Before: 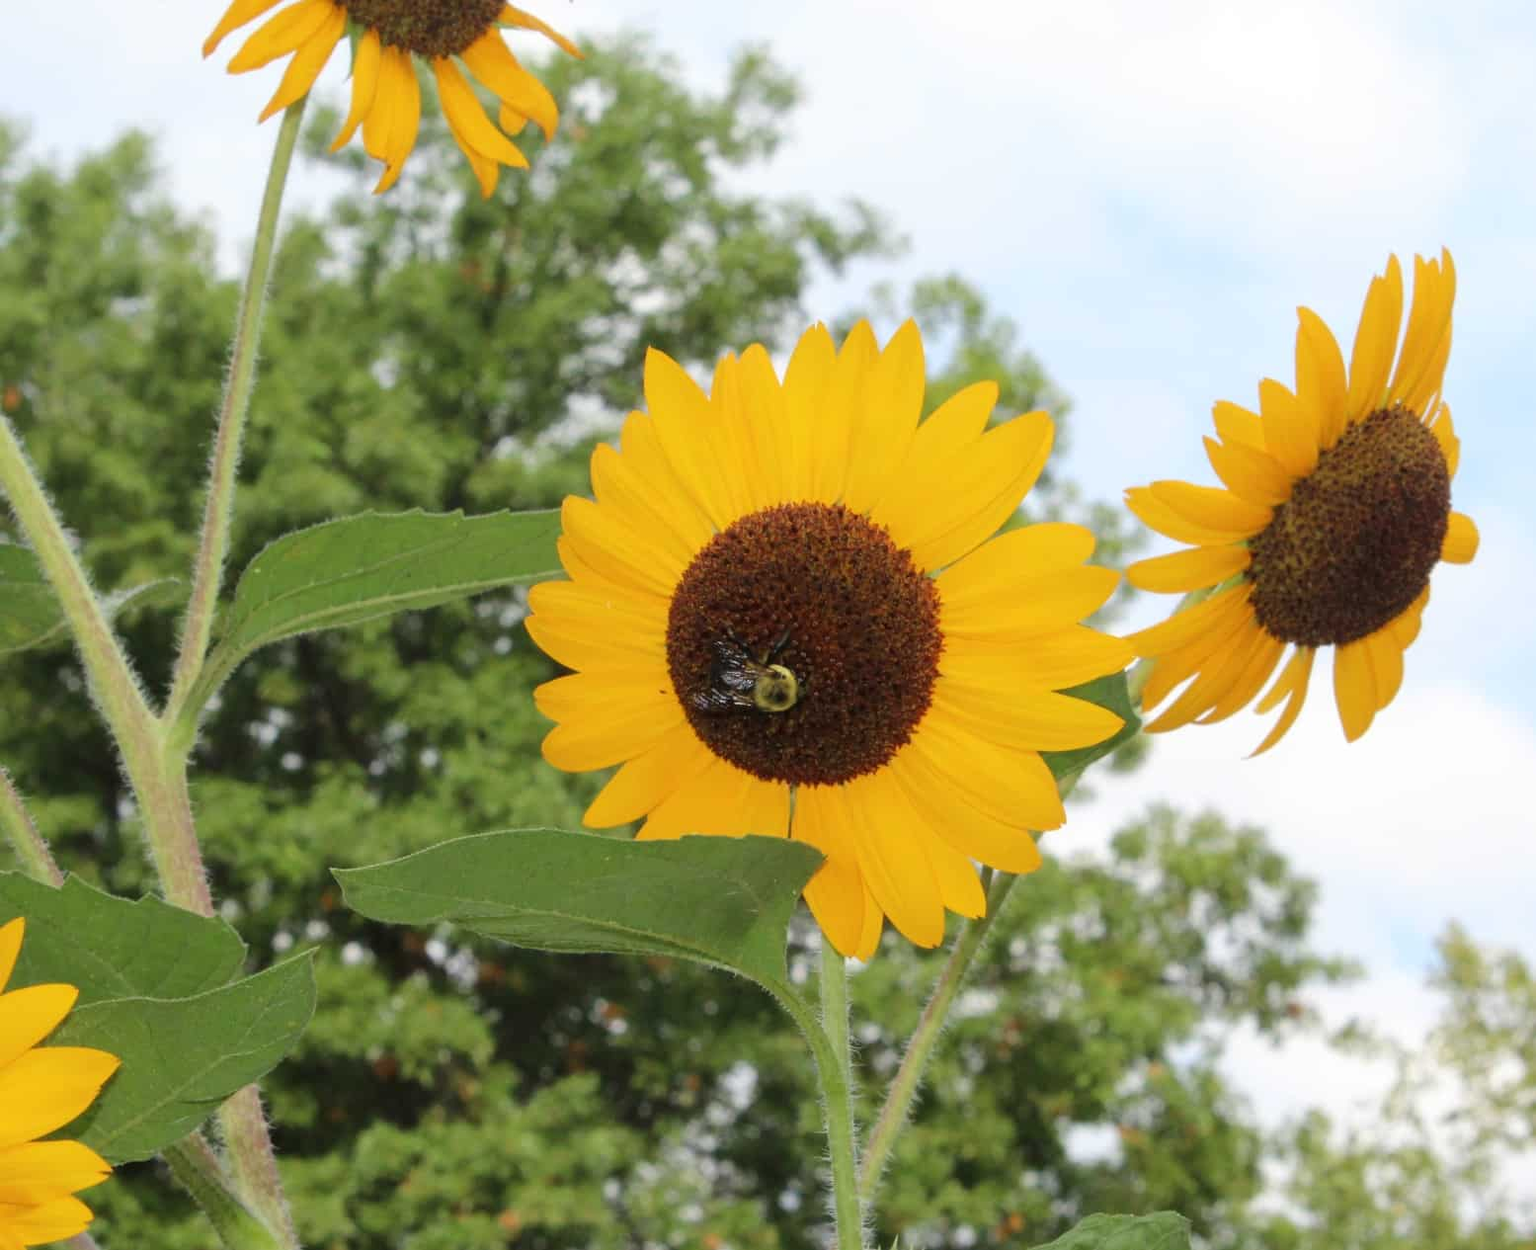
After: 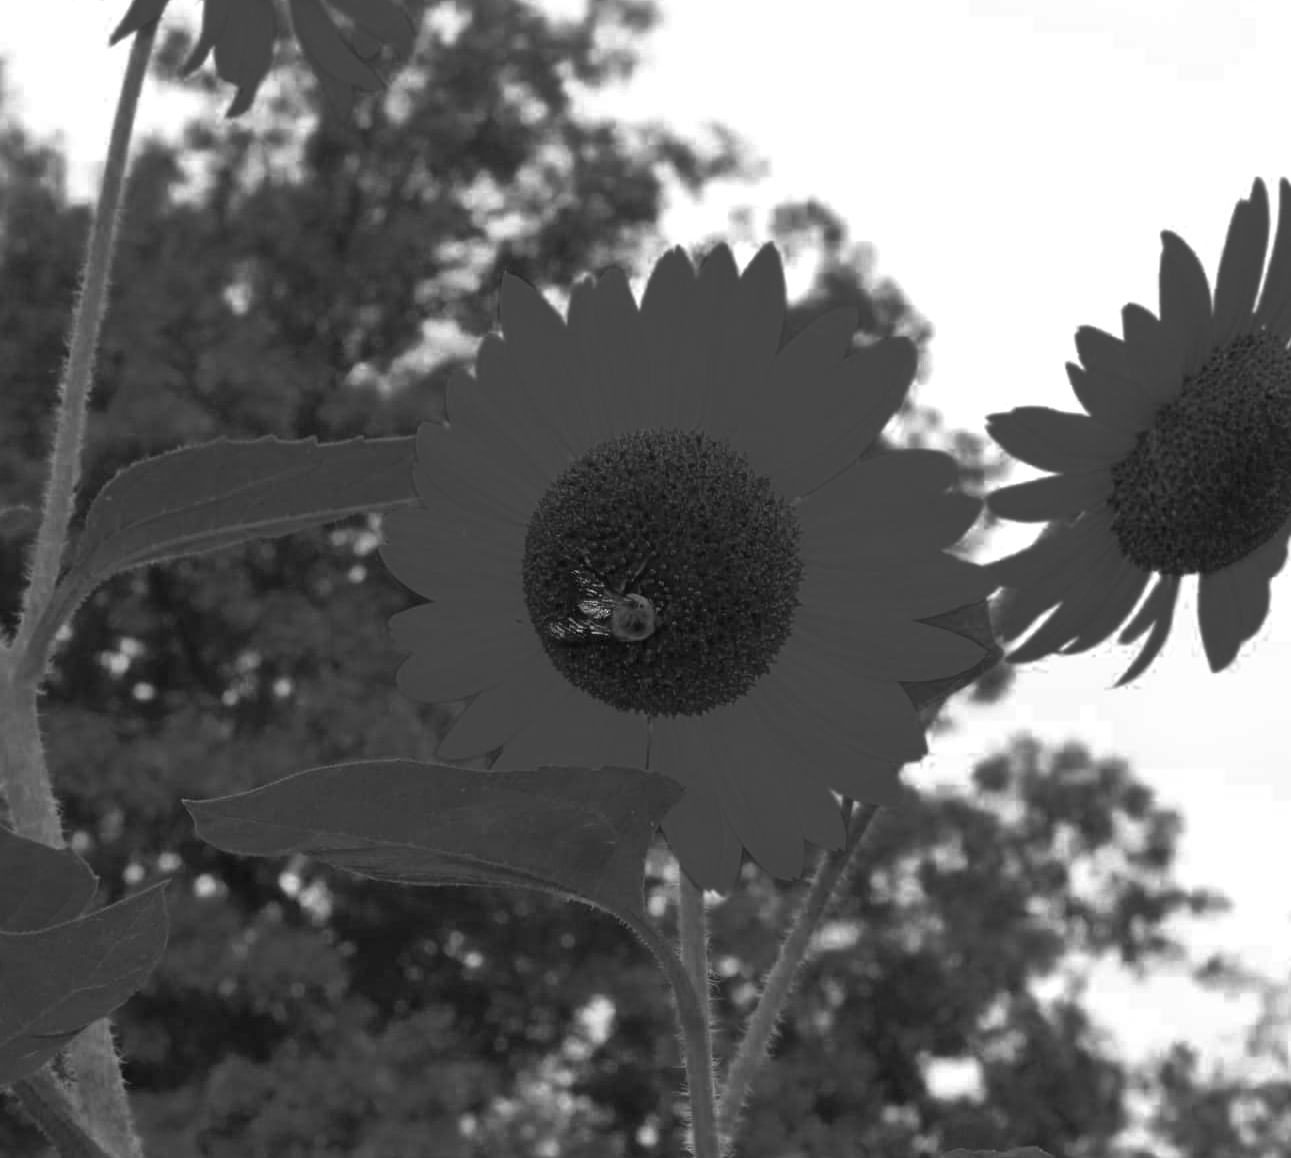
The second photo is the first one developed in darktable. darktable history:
color zones: curves: ch0 [(0.287, 0.048) (0.493, 0.484) (0.737, 0.816)]; ch1 [(0, 0) (0.143, 0) (0.286, 0) (0.429, 0) (0.571, 0) (0.714, 0) (0.857, 0)]
crop: left 9.828%, top 6.26%, right 7.1%, bottom 2.174%
